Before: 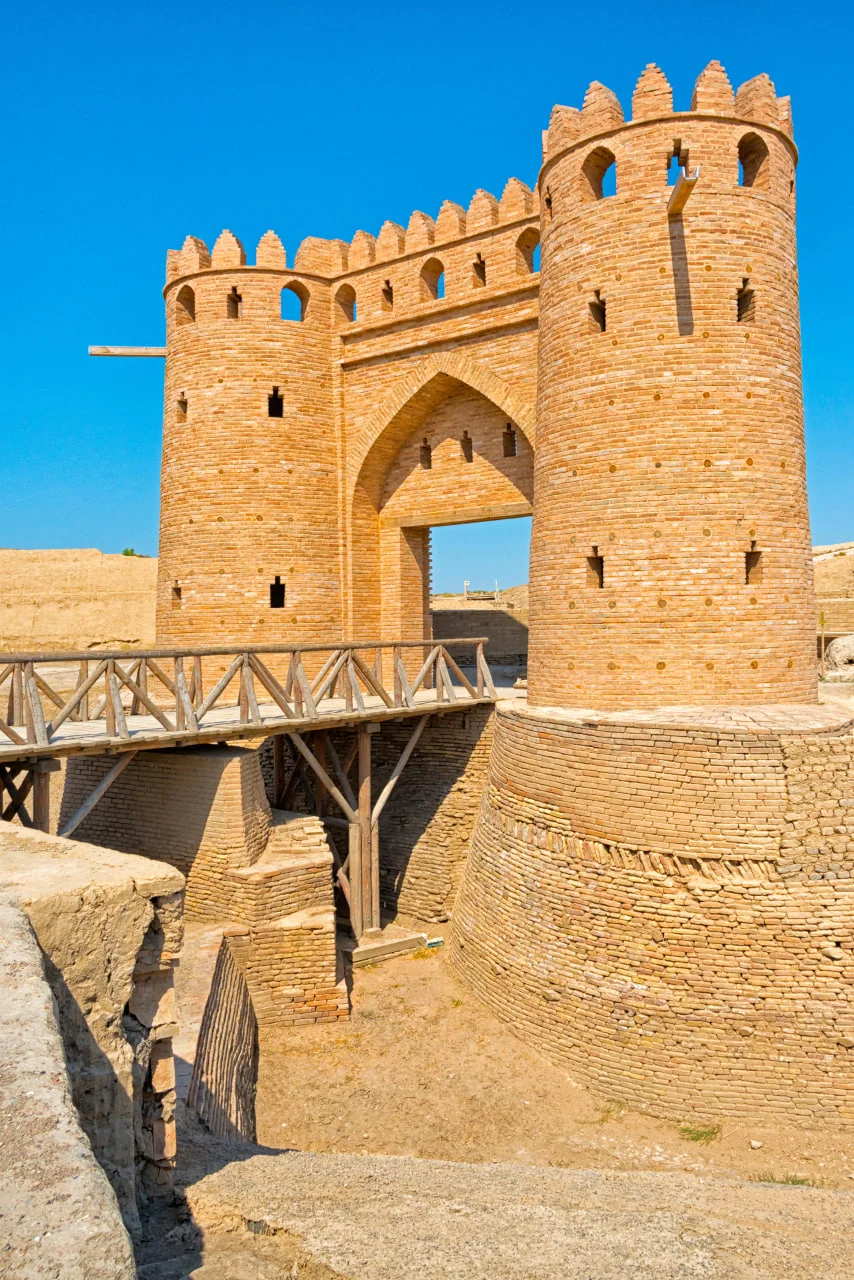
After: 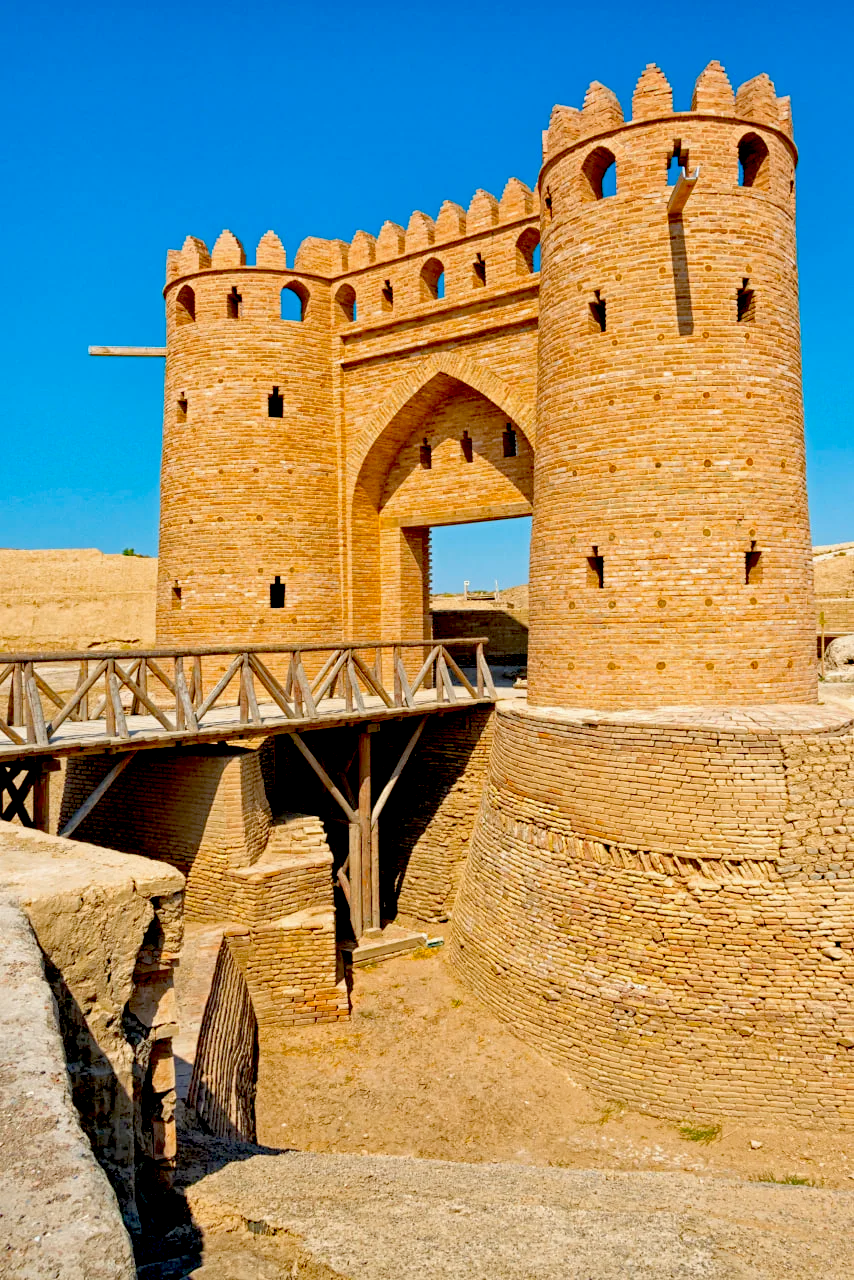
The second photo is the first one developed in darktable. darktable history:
exposure: black level correction 0.054, exposure -0.035 EV, compensate highlight preservation false
